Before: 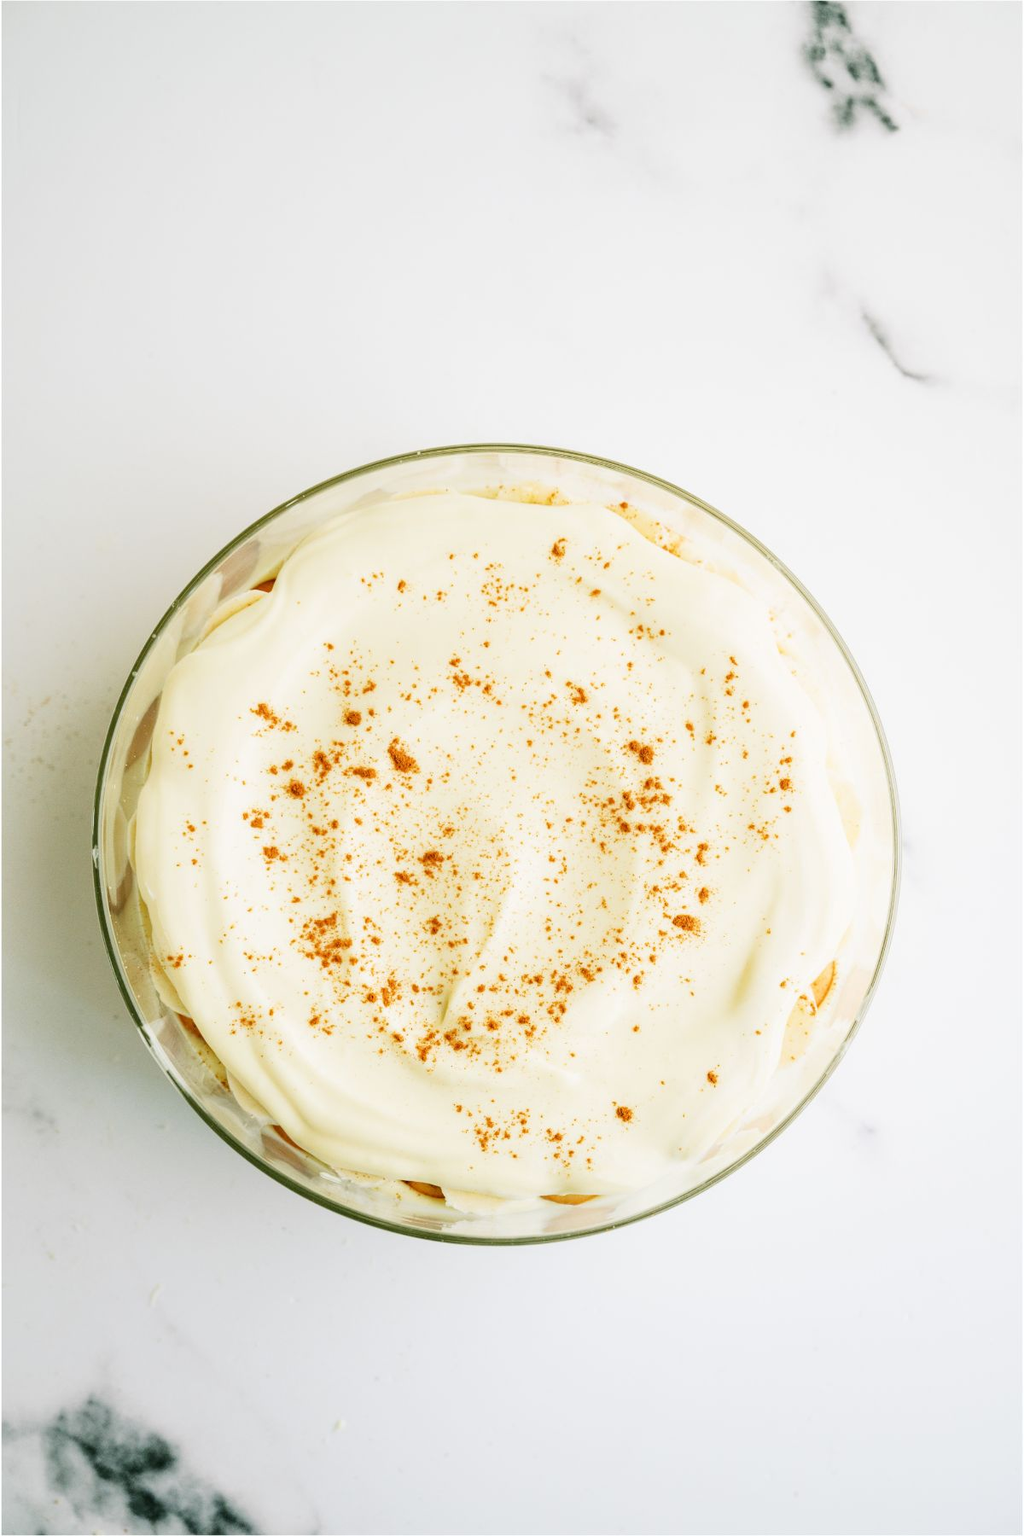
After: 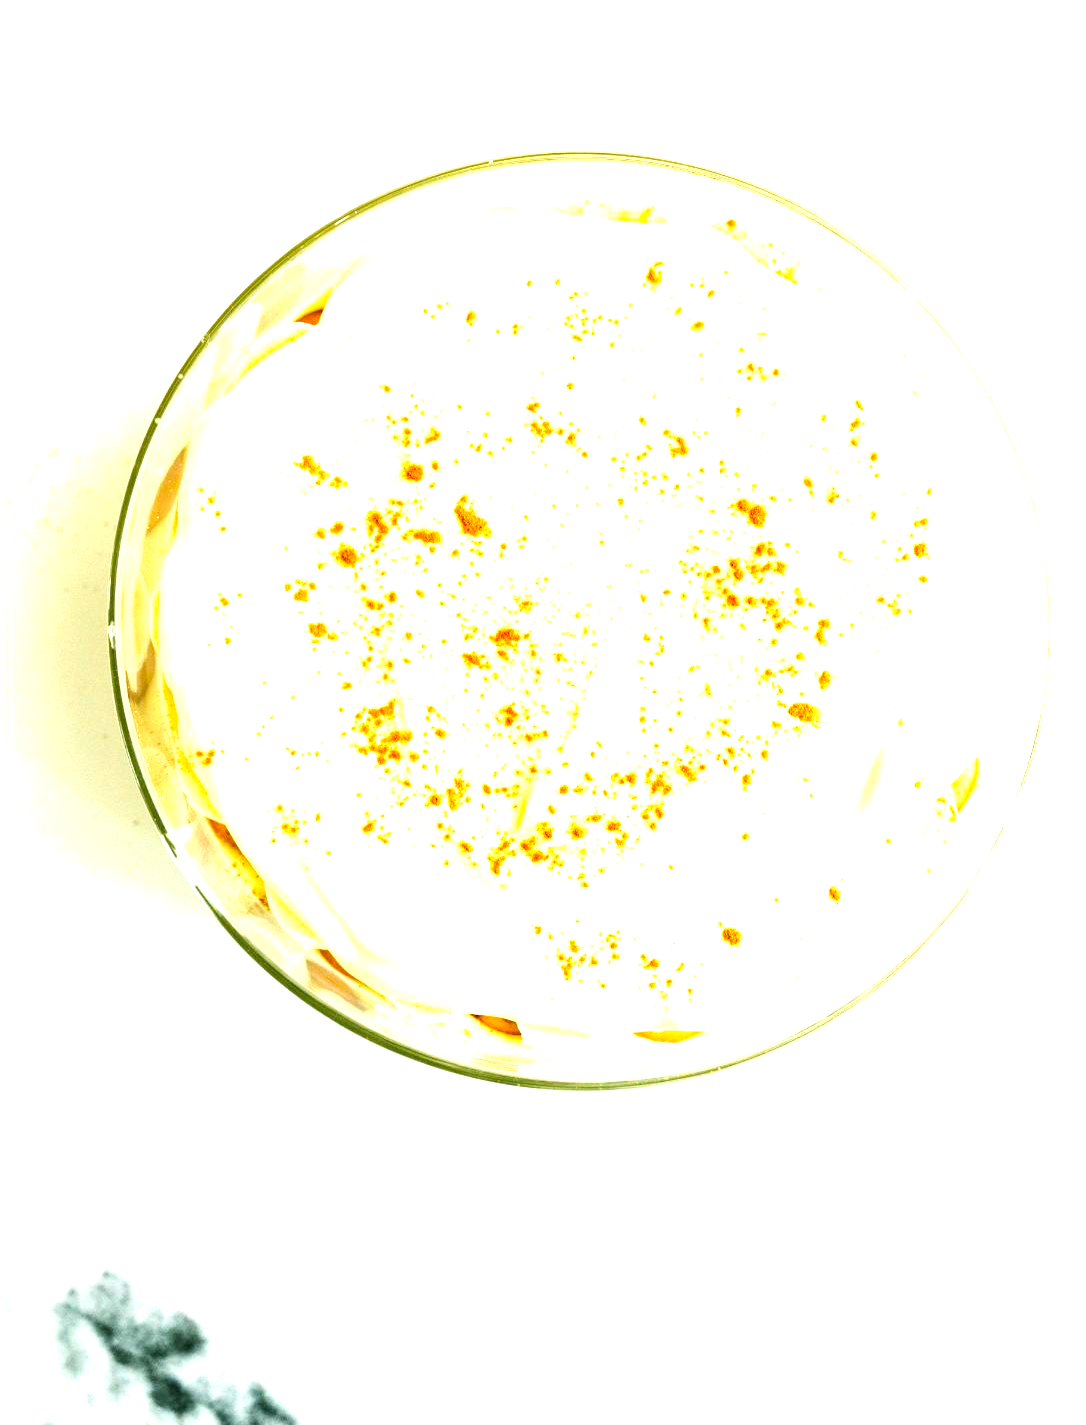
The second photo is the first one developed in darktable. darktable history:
exposure: black level correction 0, exposure 1.468 EV, compensate exposure bias true, compensate highlight preservation false
color balance rgb: global offset › luminance -0.404%, perceptual saturation grading › global saturation 16.59%, global vibrance 20%
crop: top 20.51%, right 9.446%, bottom 0.304%
